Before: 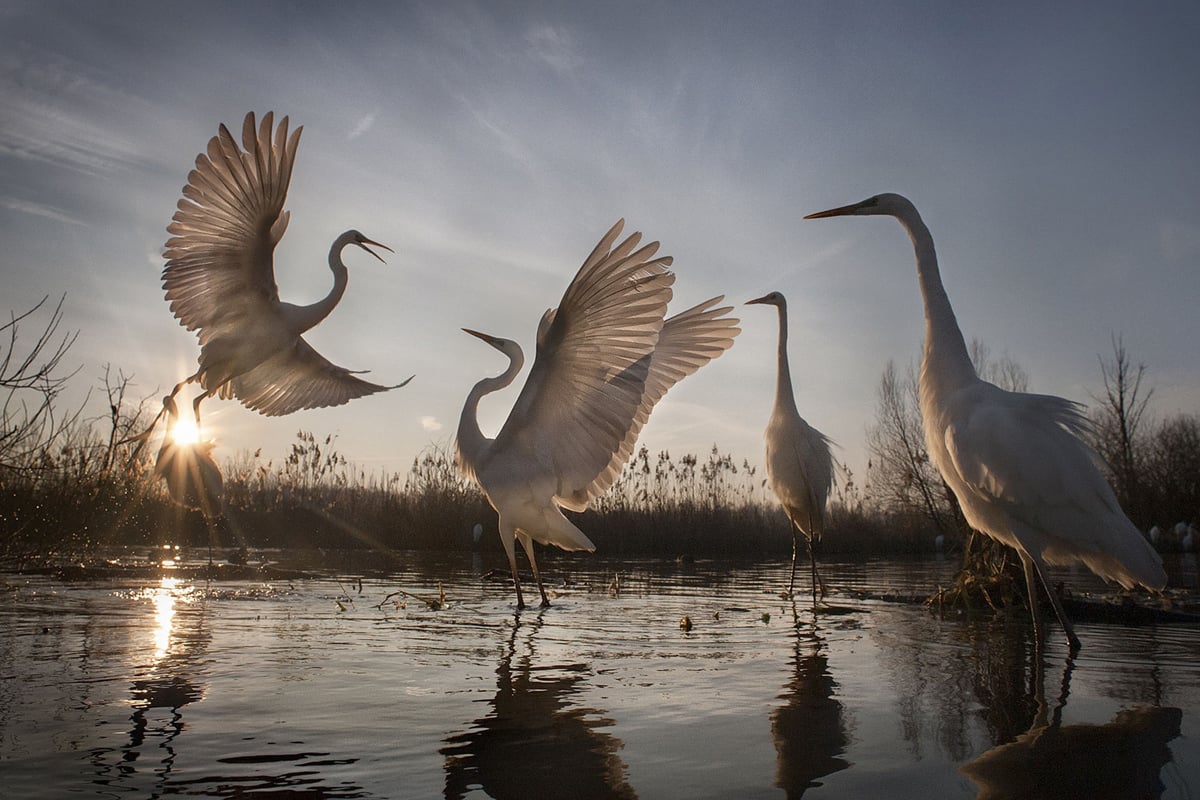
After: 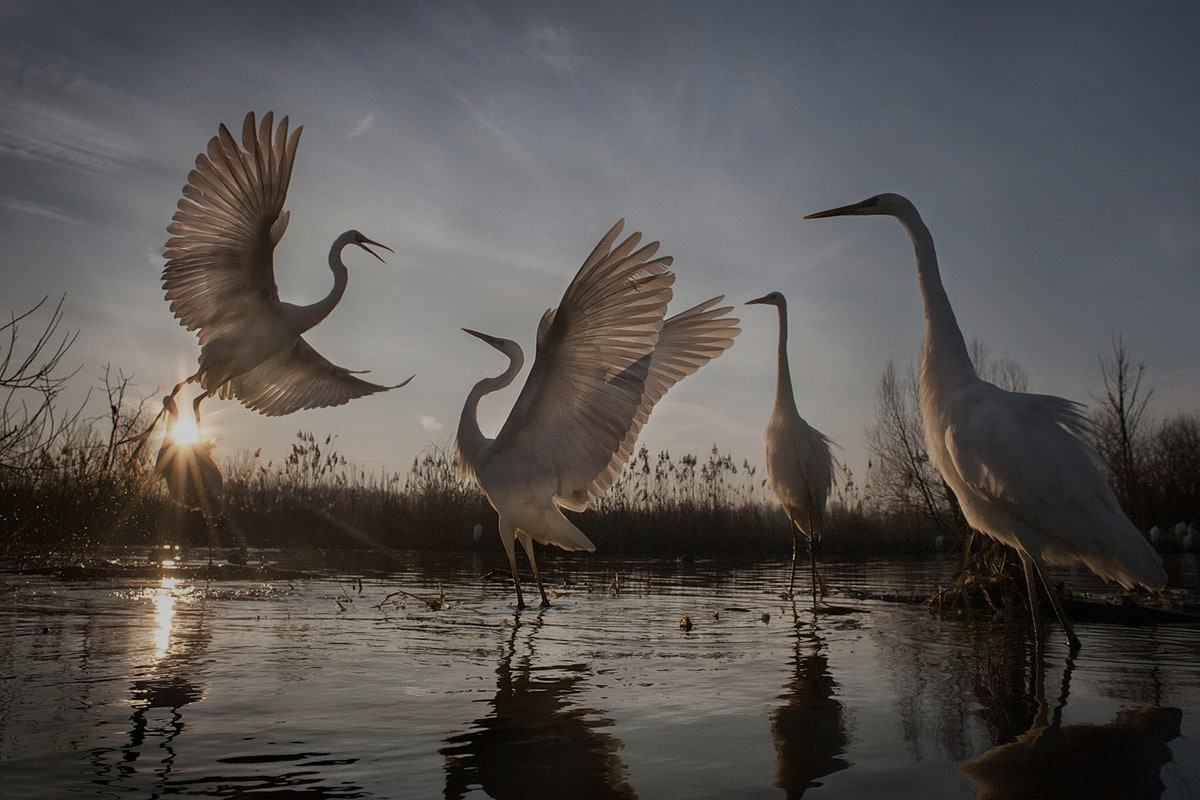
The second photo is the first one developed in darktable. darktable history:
local contrast: mode bilateral grid, contrast 15, coarseness 36, detail 105%, midtone range 0.2
exposure: black level correction 0, exposure -0.766 EV, compensate highlight preservation false
